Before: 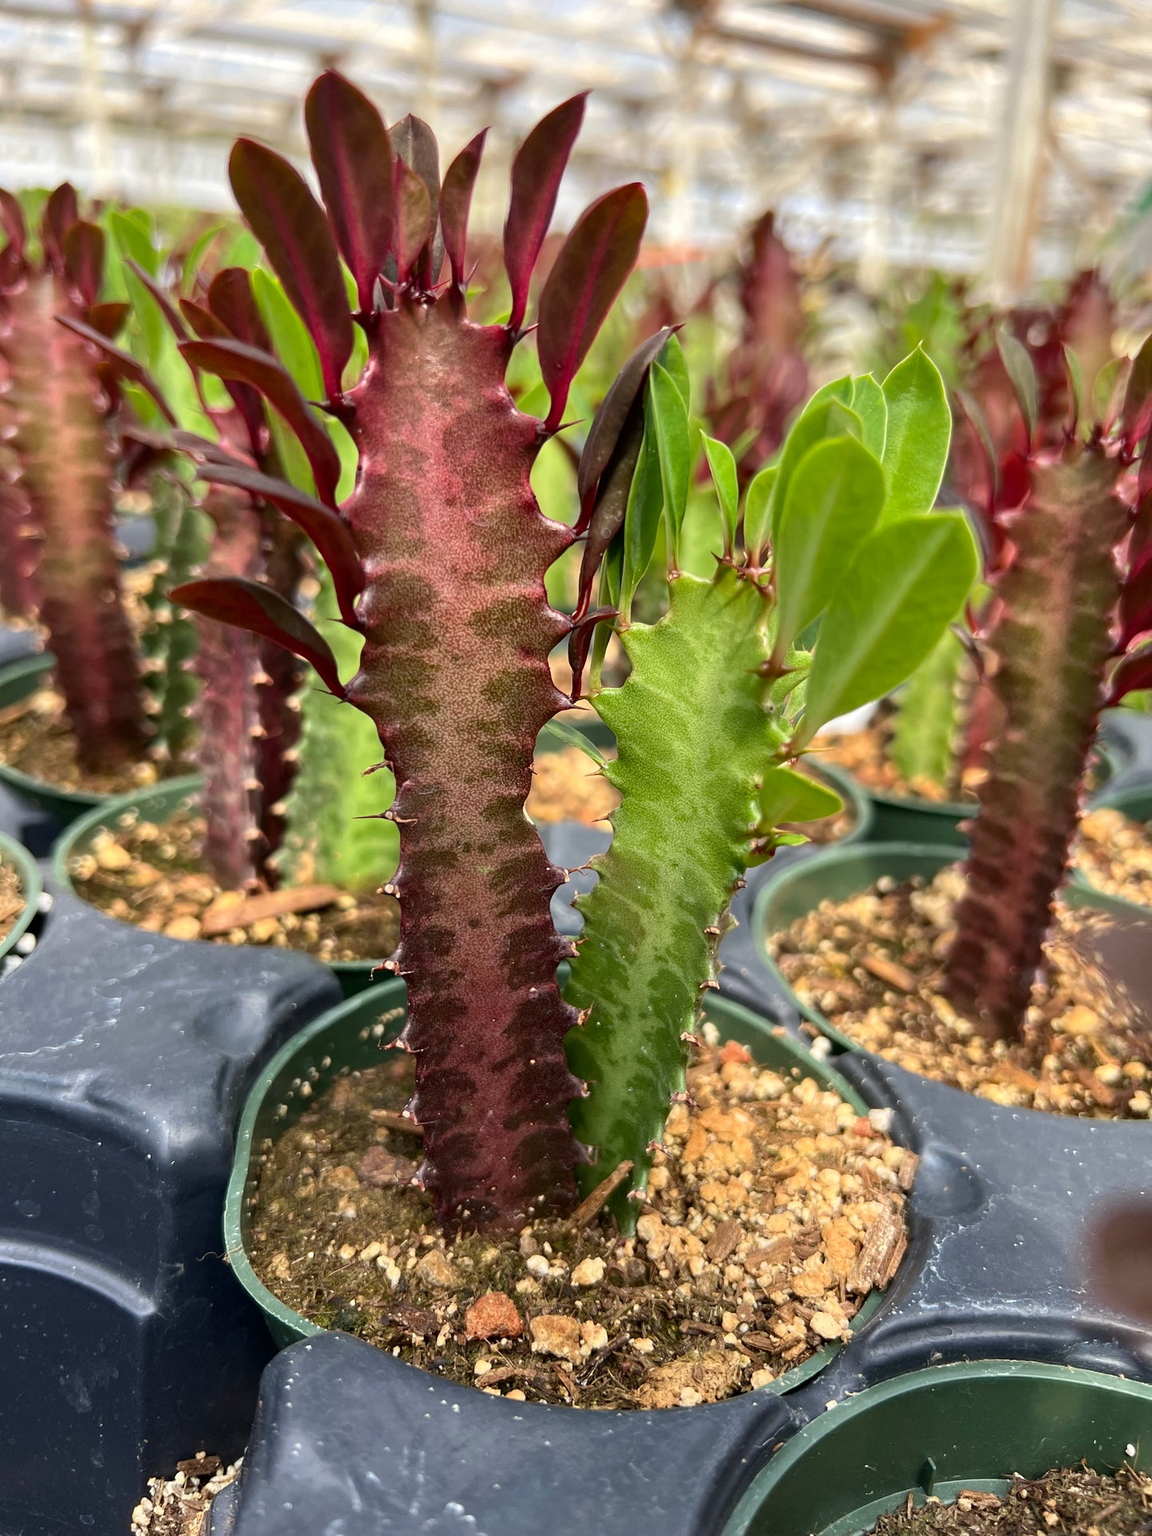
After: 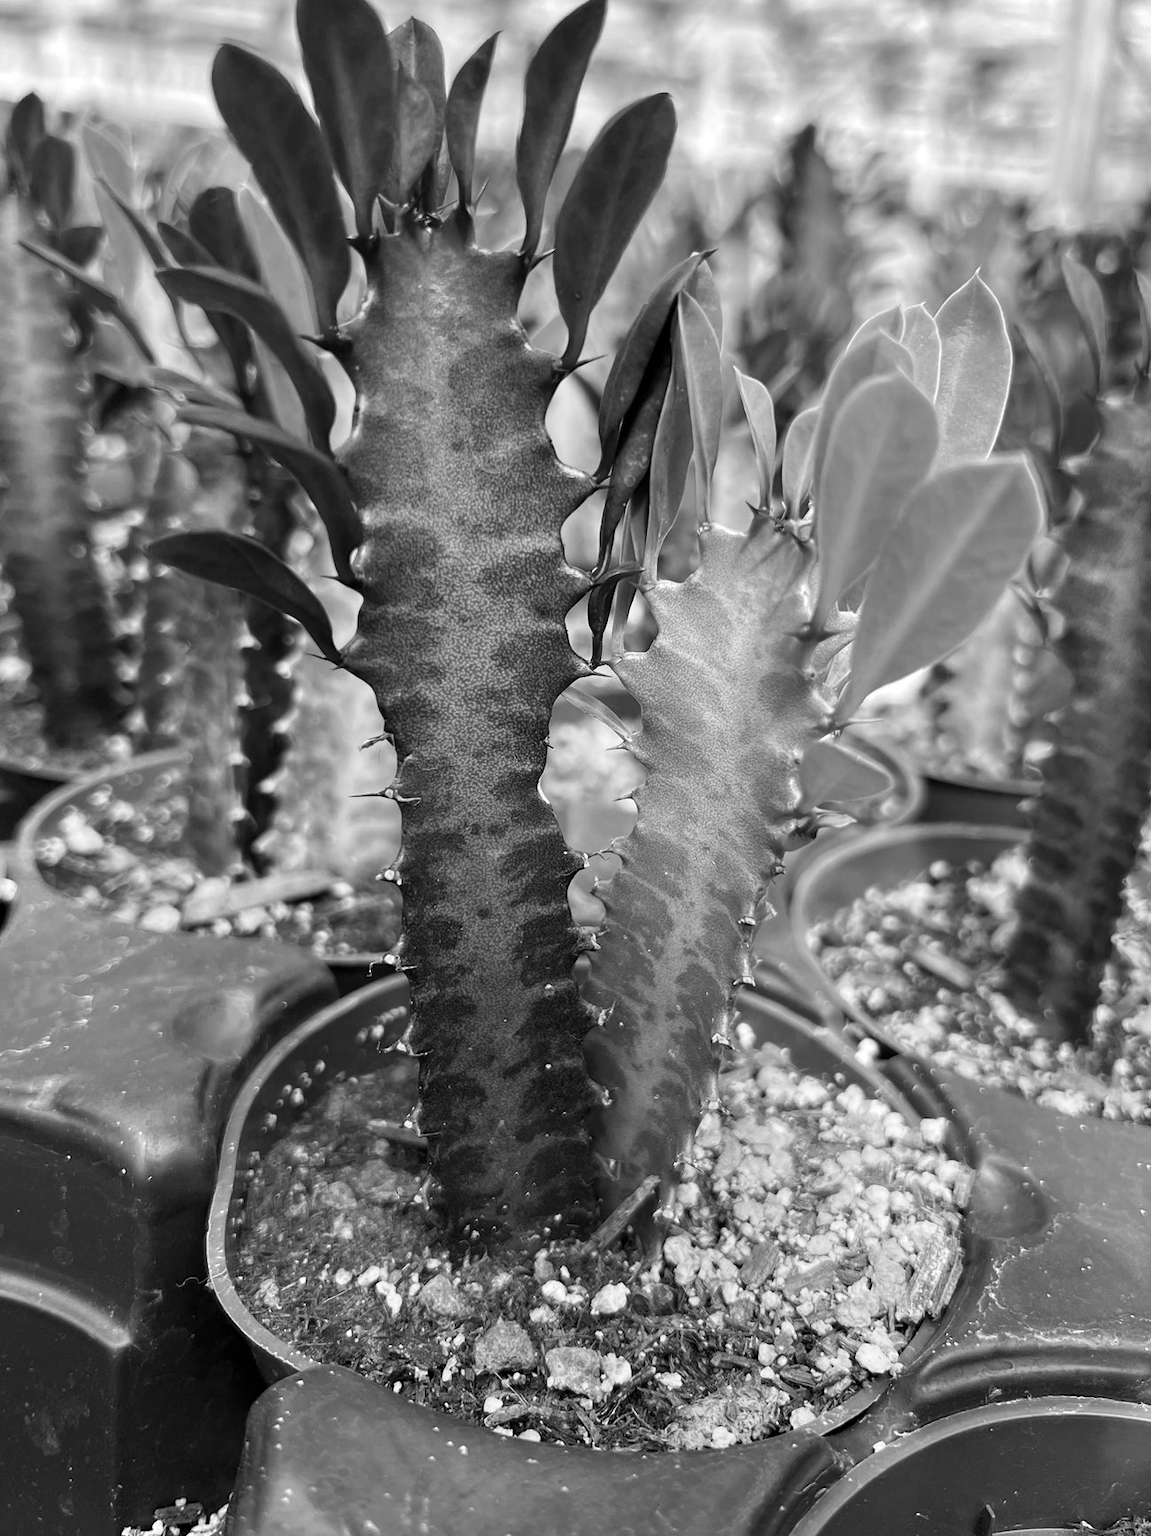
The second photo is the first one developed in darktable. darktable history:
rotate and perspective: crop left 0, crop top 0
exposure: black level correction 0.001, exposure 0.14 EV, compensate highlight preservation false
monochrome: a -35.87, b 49.73, size 1.7
crop: left 3.305%, top 6.436%, right 6.389%, bottom 3.258%
